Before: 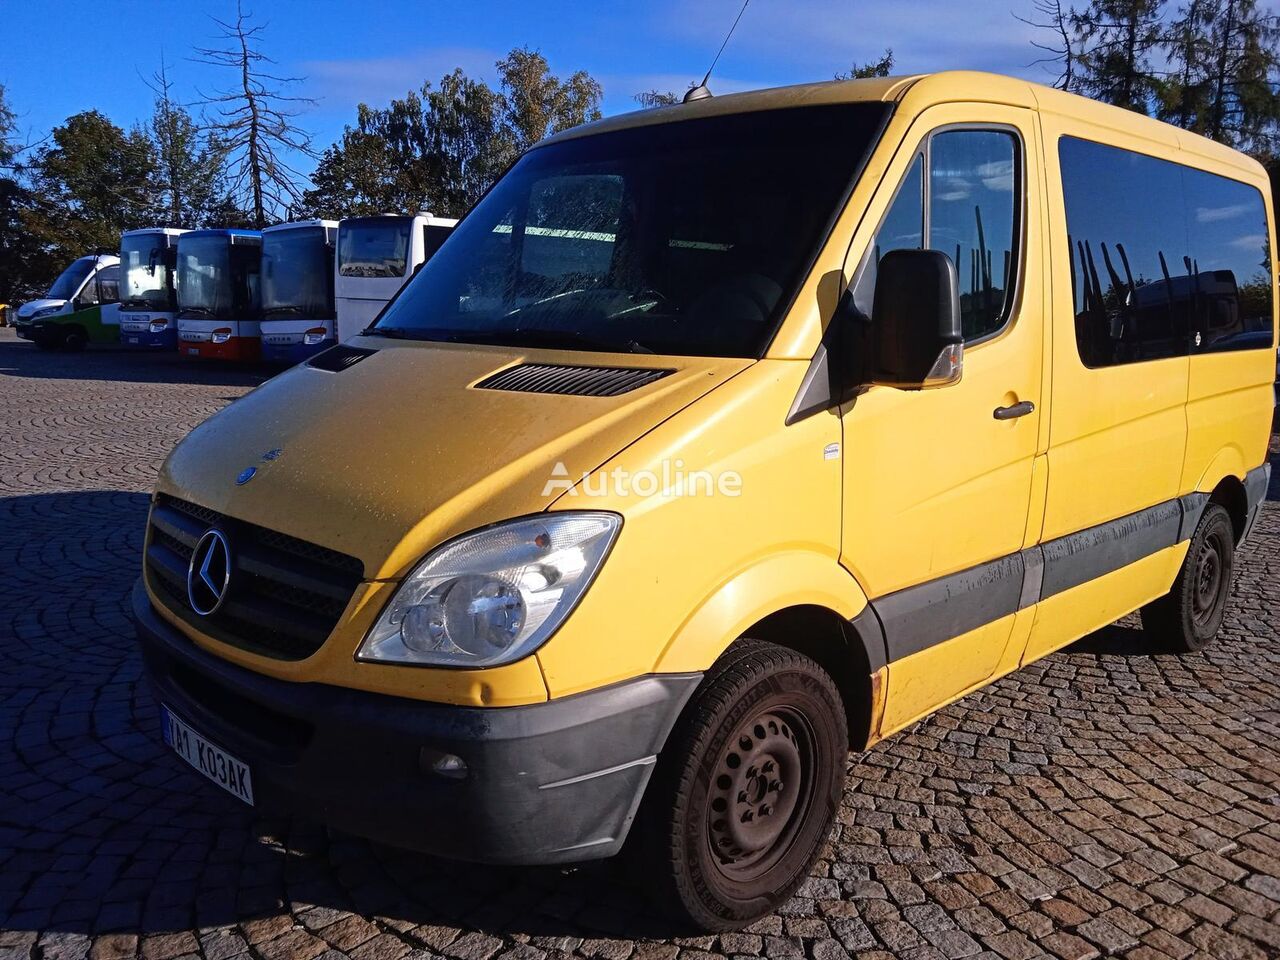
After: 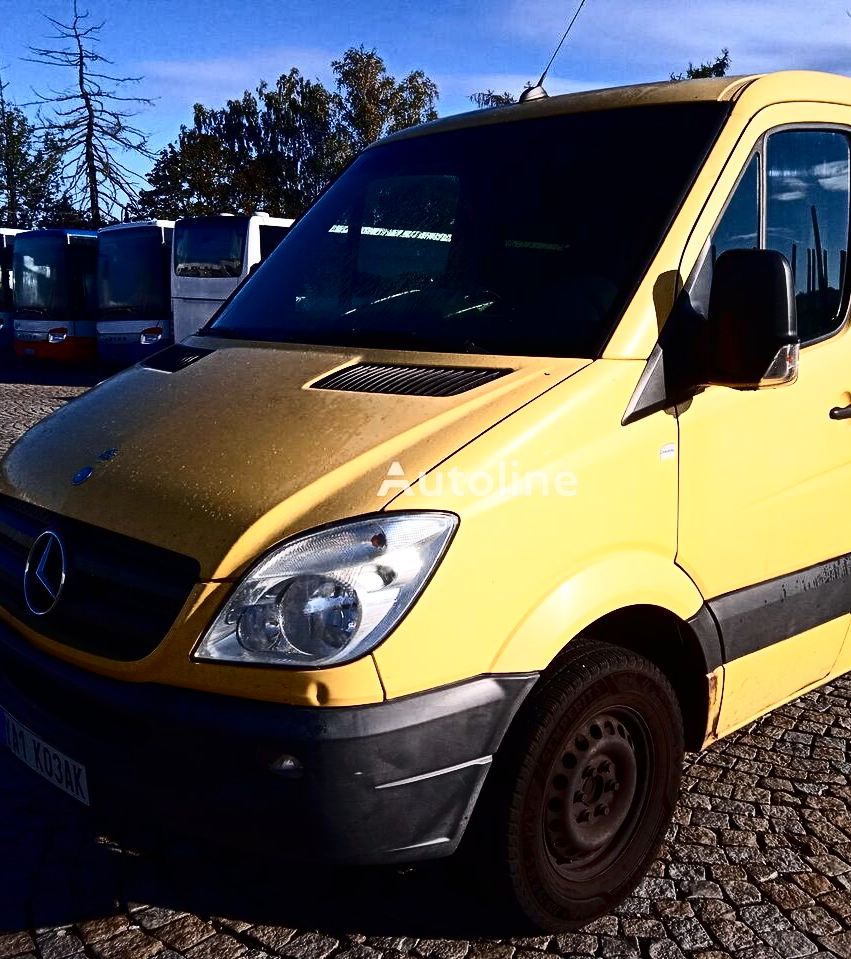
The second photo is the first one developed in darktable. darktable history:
crop and rotate: left 12.883%, right 20.605%
contrast brightness saturation: contrast 0.506, saturation -0.083
